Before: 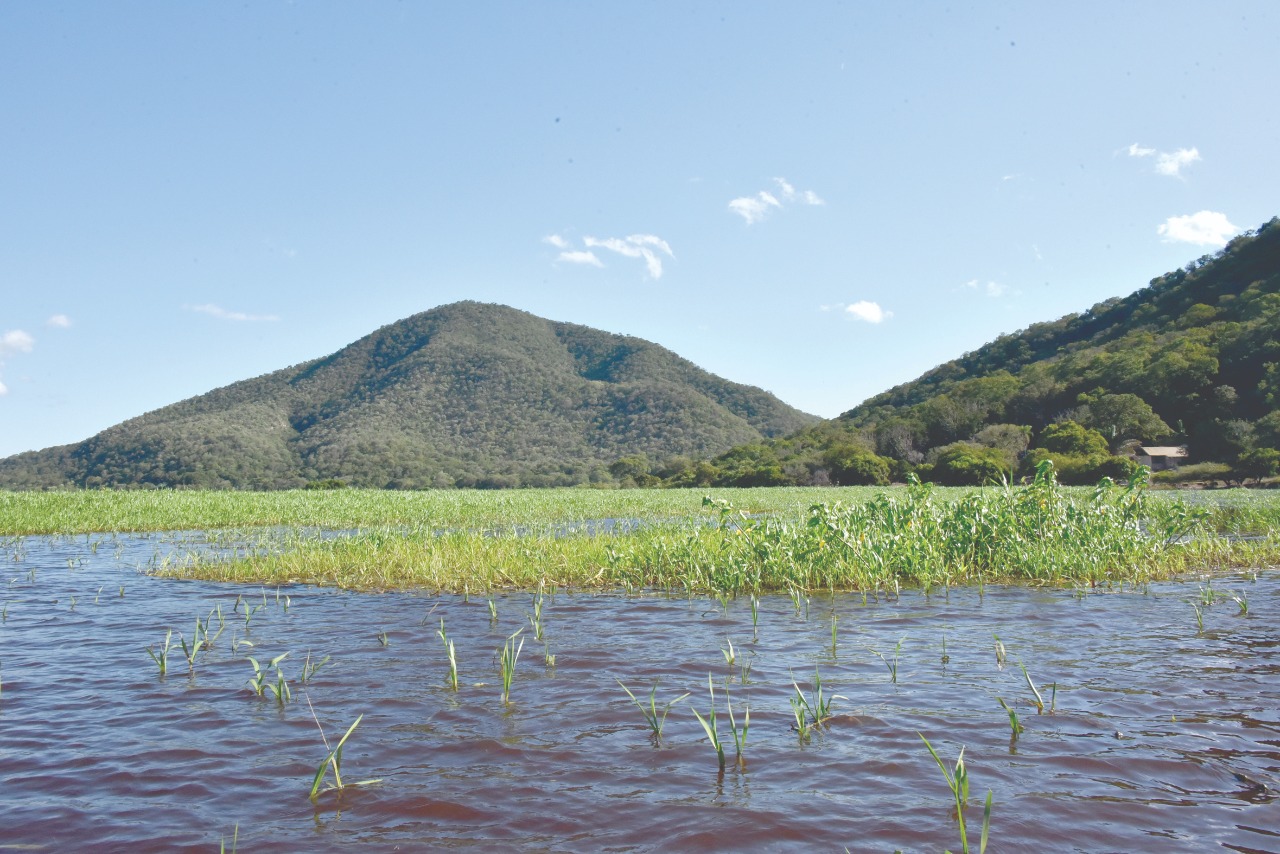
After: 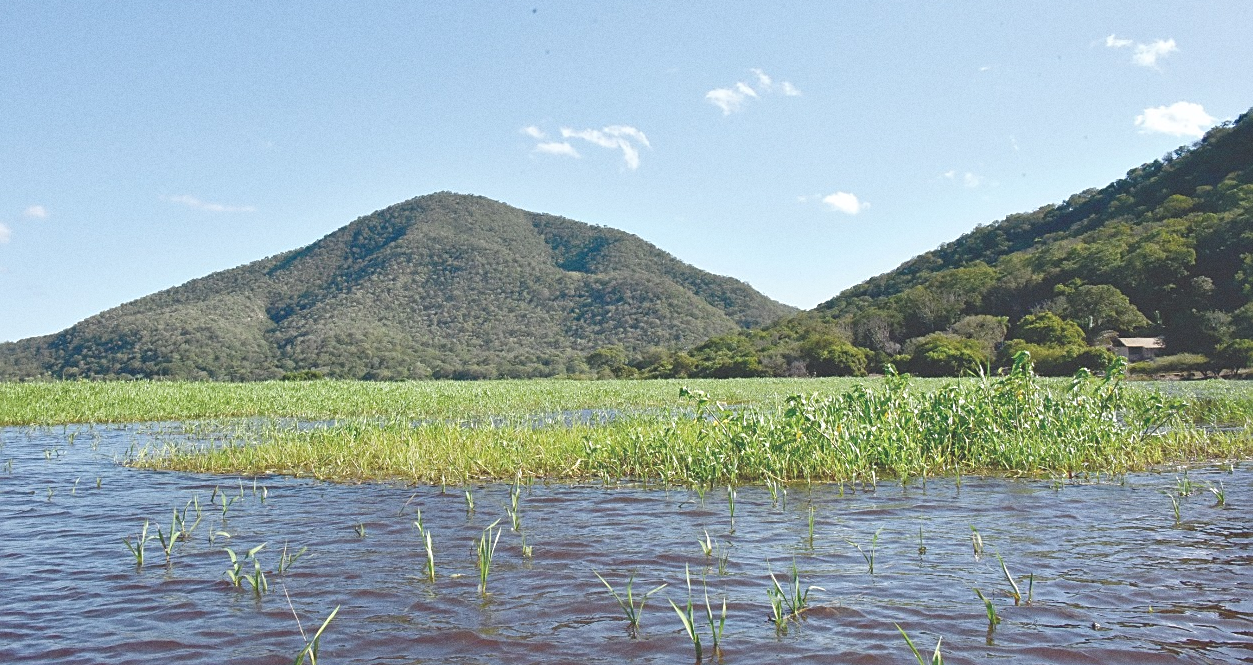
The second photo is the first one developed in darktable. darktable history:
sharpen: on, module defaults
crop and rotate: left 1.814%, top 12.818%, right 0.25%, bottom 9.225%
grain: on, module defaults
